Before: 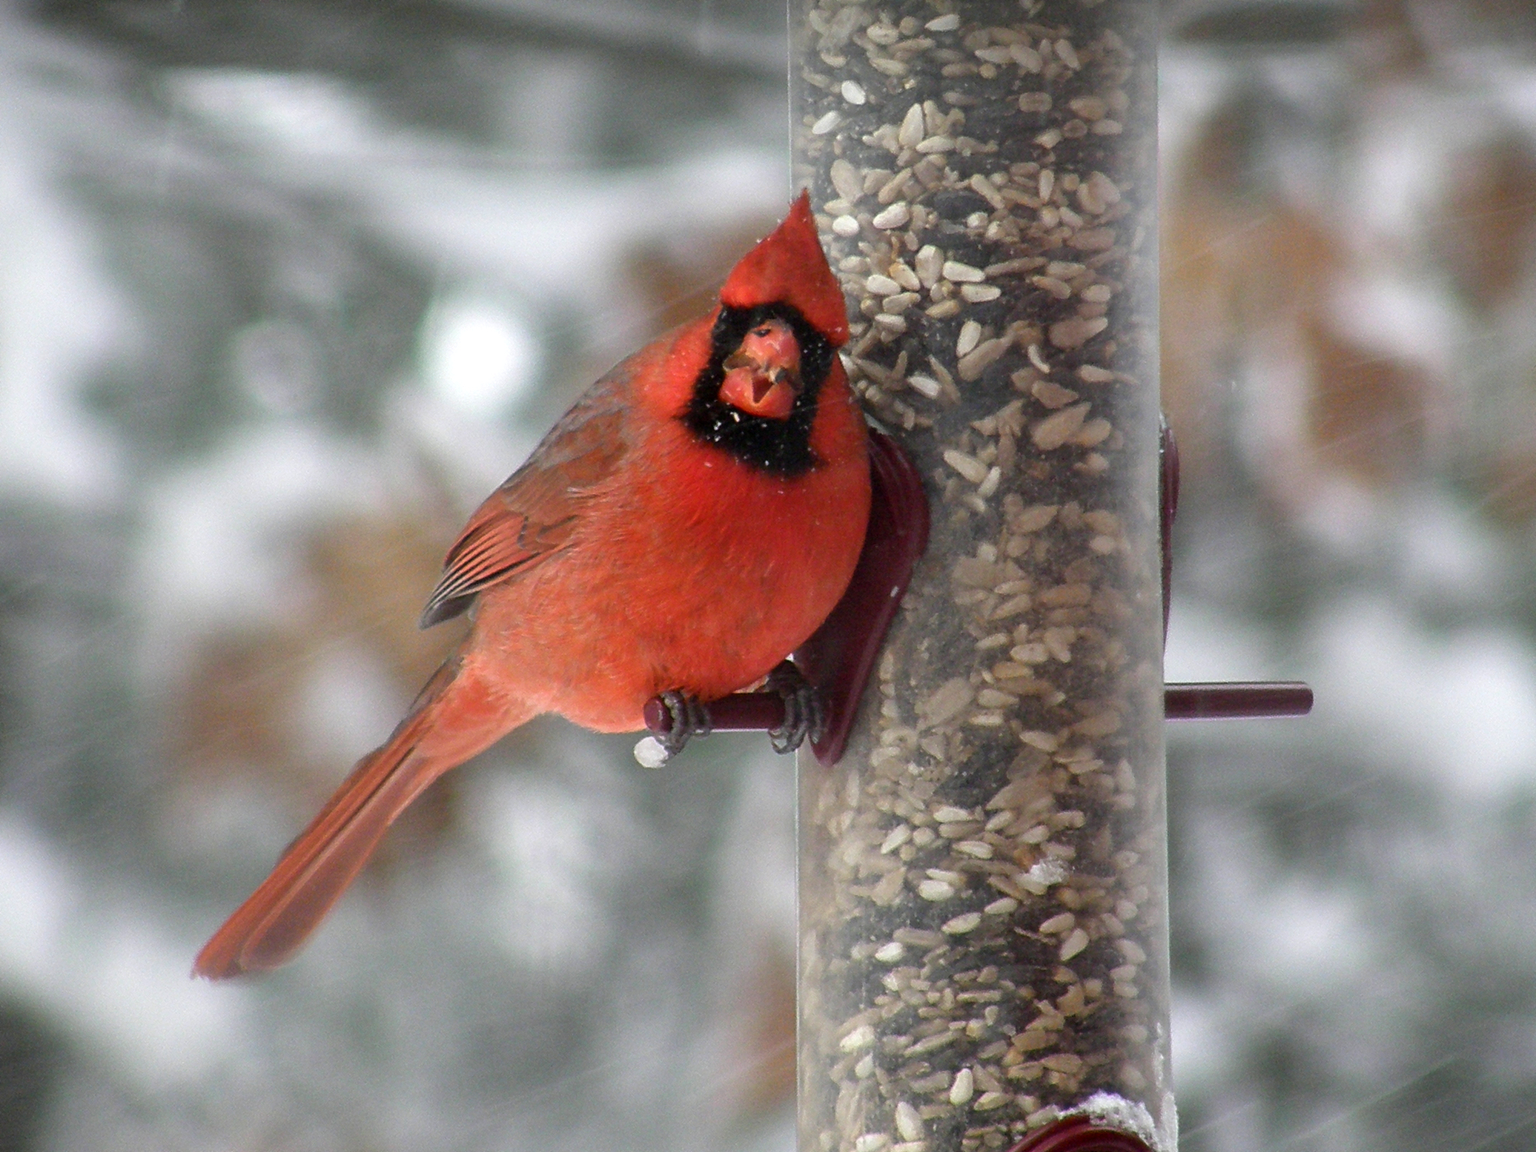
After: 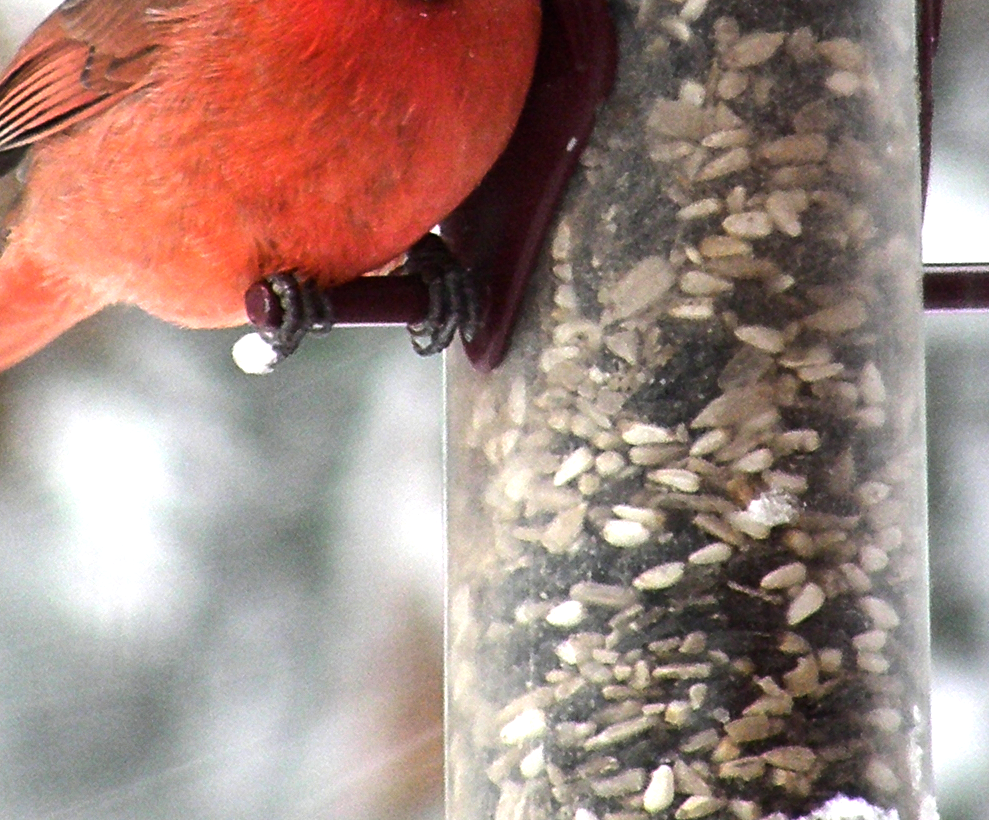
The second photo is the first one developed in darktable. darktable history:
crop: left 29.672%, top 41.786%, right 20.851%, bottom 3.487%
tone equalizer: -8 EV -1.08 EV, -7 EV -1.01 EV, -6 EV -0.867 EV, -5 EV -0.578 EV, -3 EV 0.578 EV, -2 EV 0.867 EV, -1 EV 1.01 EV, +0 EV 1.08 EV, edges refinement/feathering 500, mask exposure compensation -1.57 EV, preserve details no
